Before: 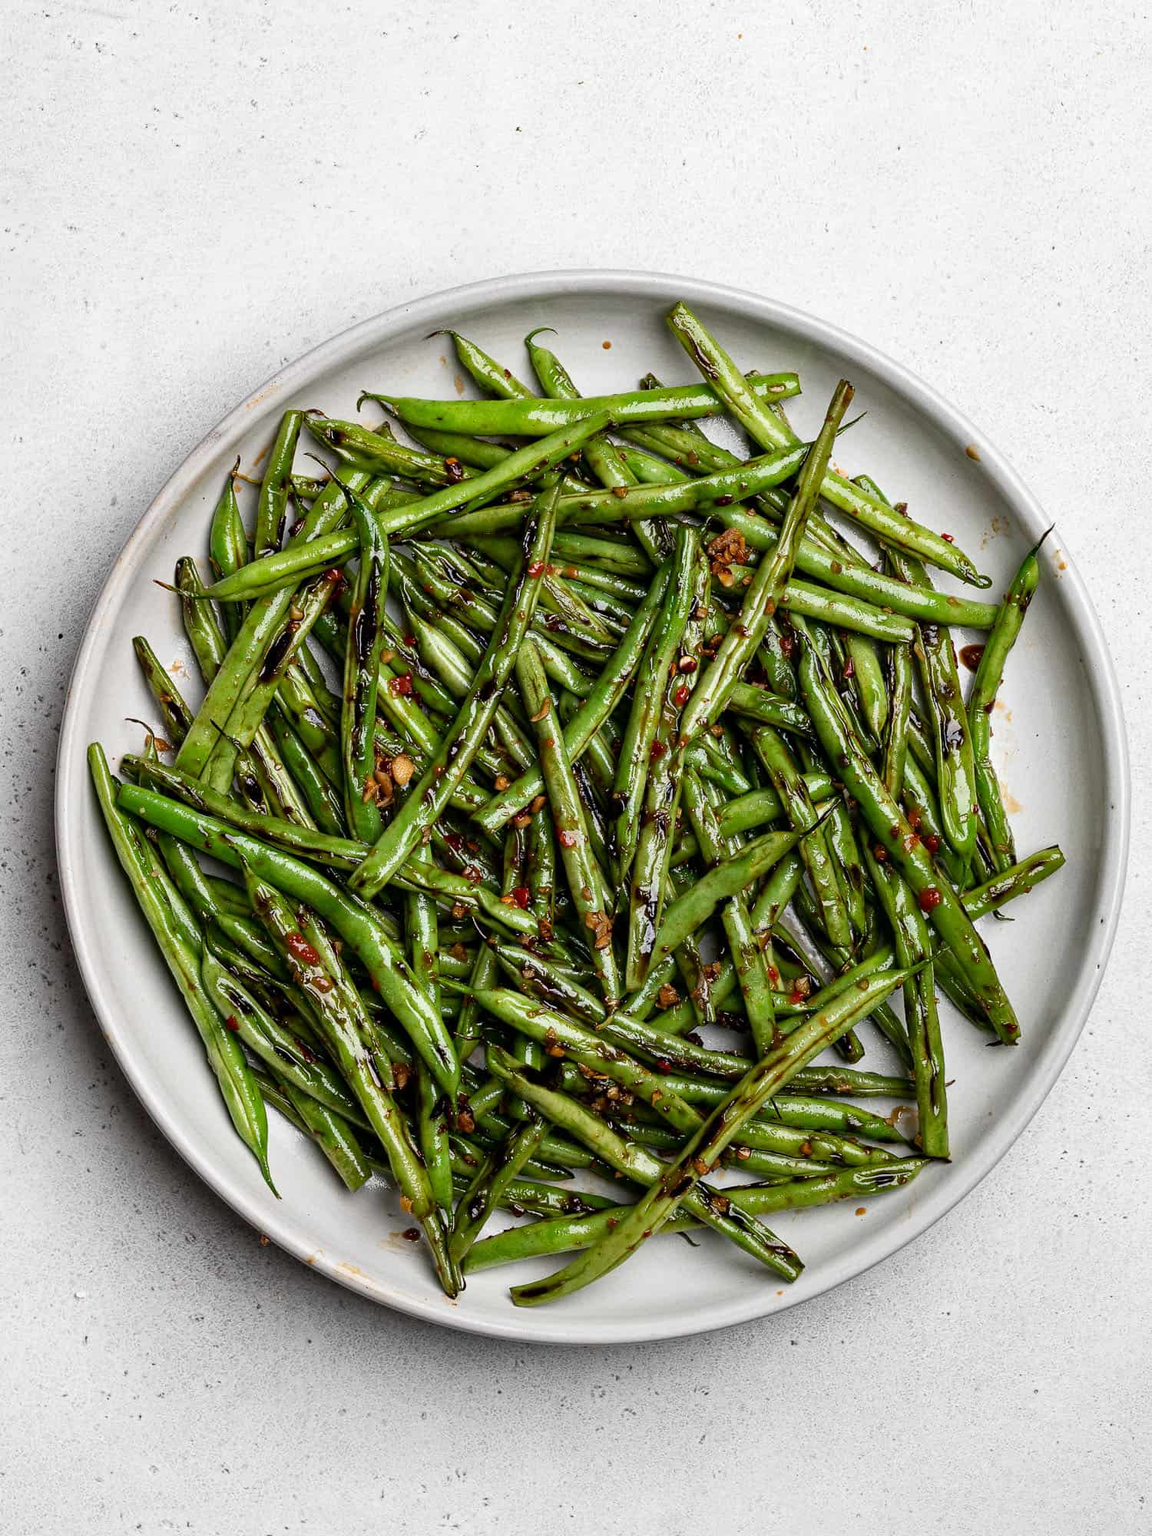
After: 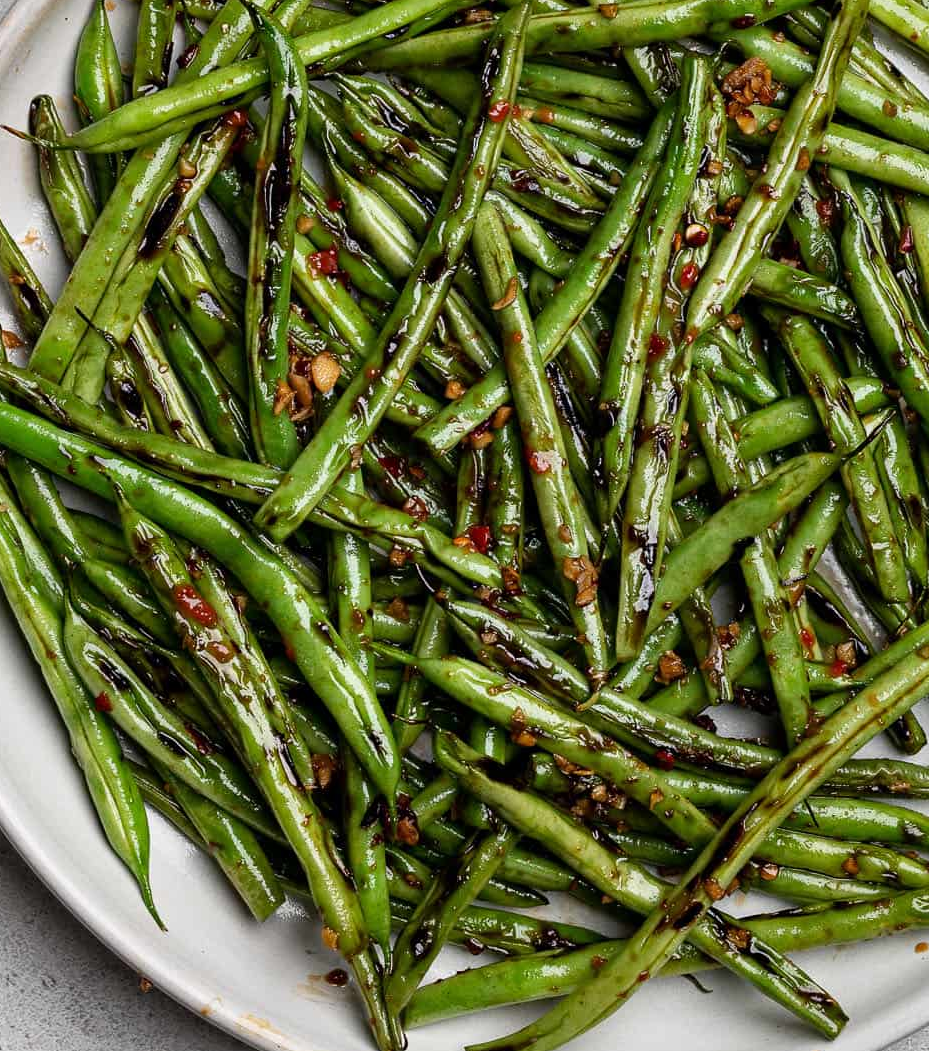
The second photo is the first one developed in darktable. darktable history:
crop: left 13.321%, top 31.526%, right 24.739%, bottom 15.912%
